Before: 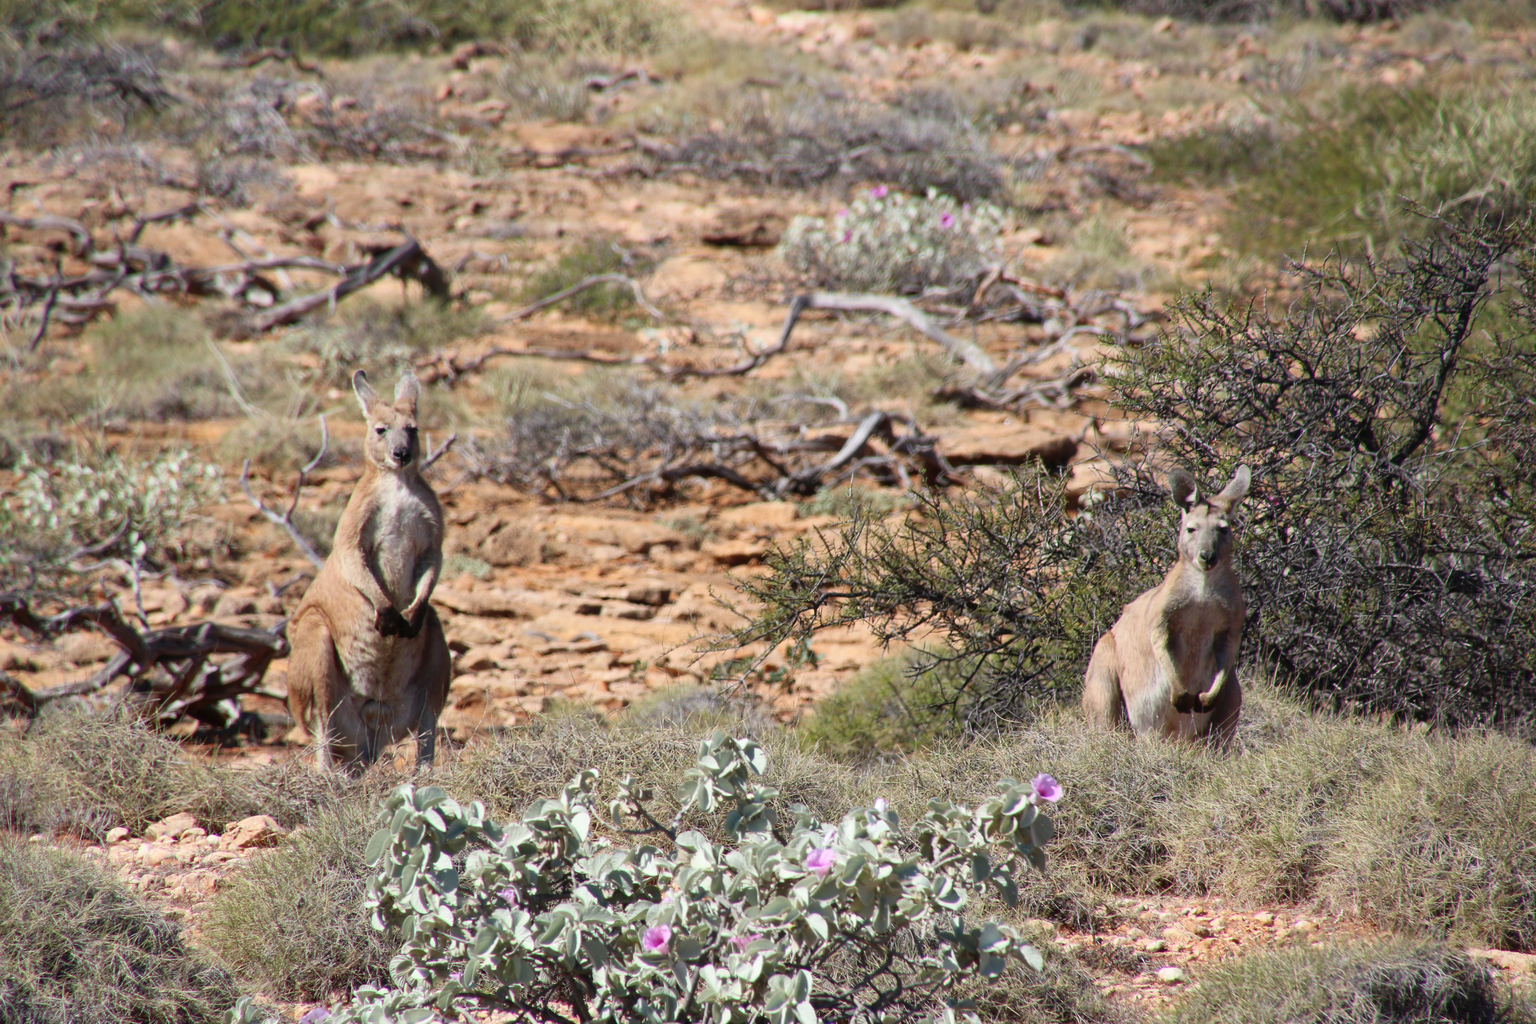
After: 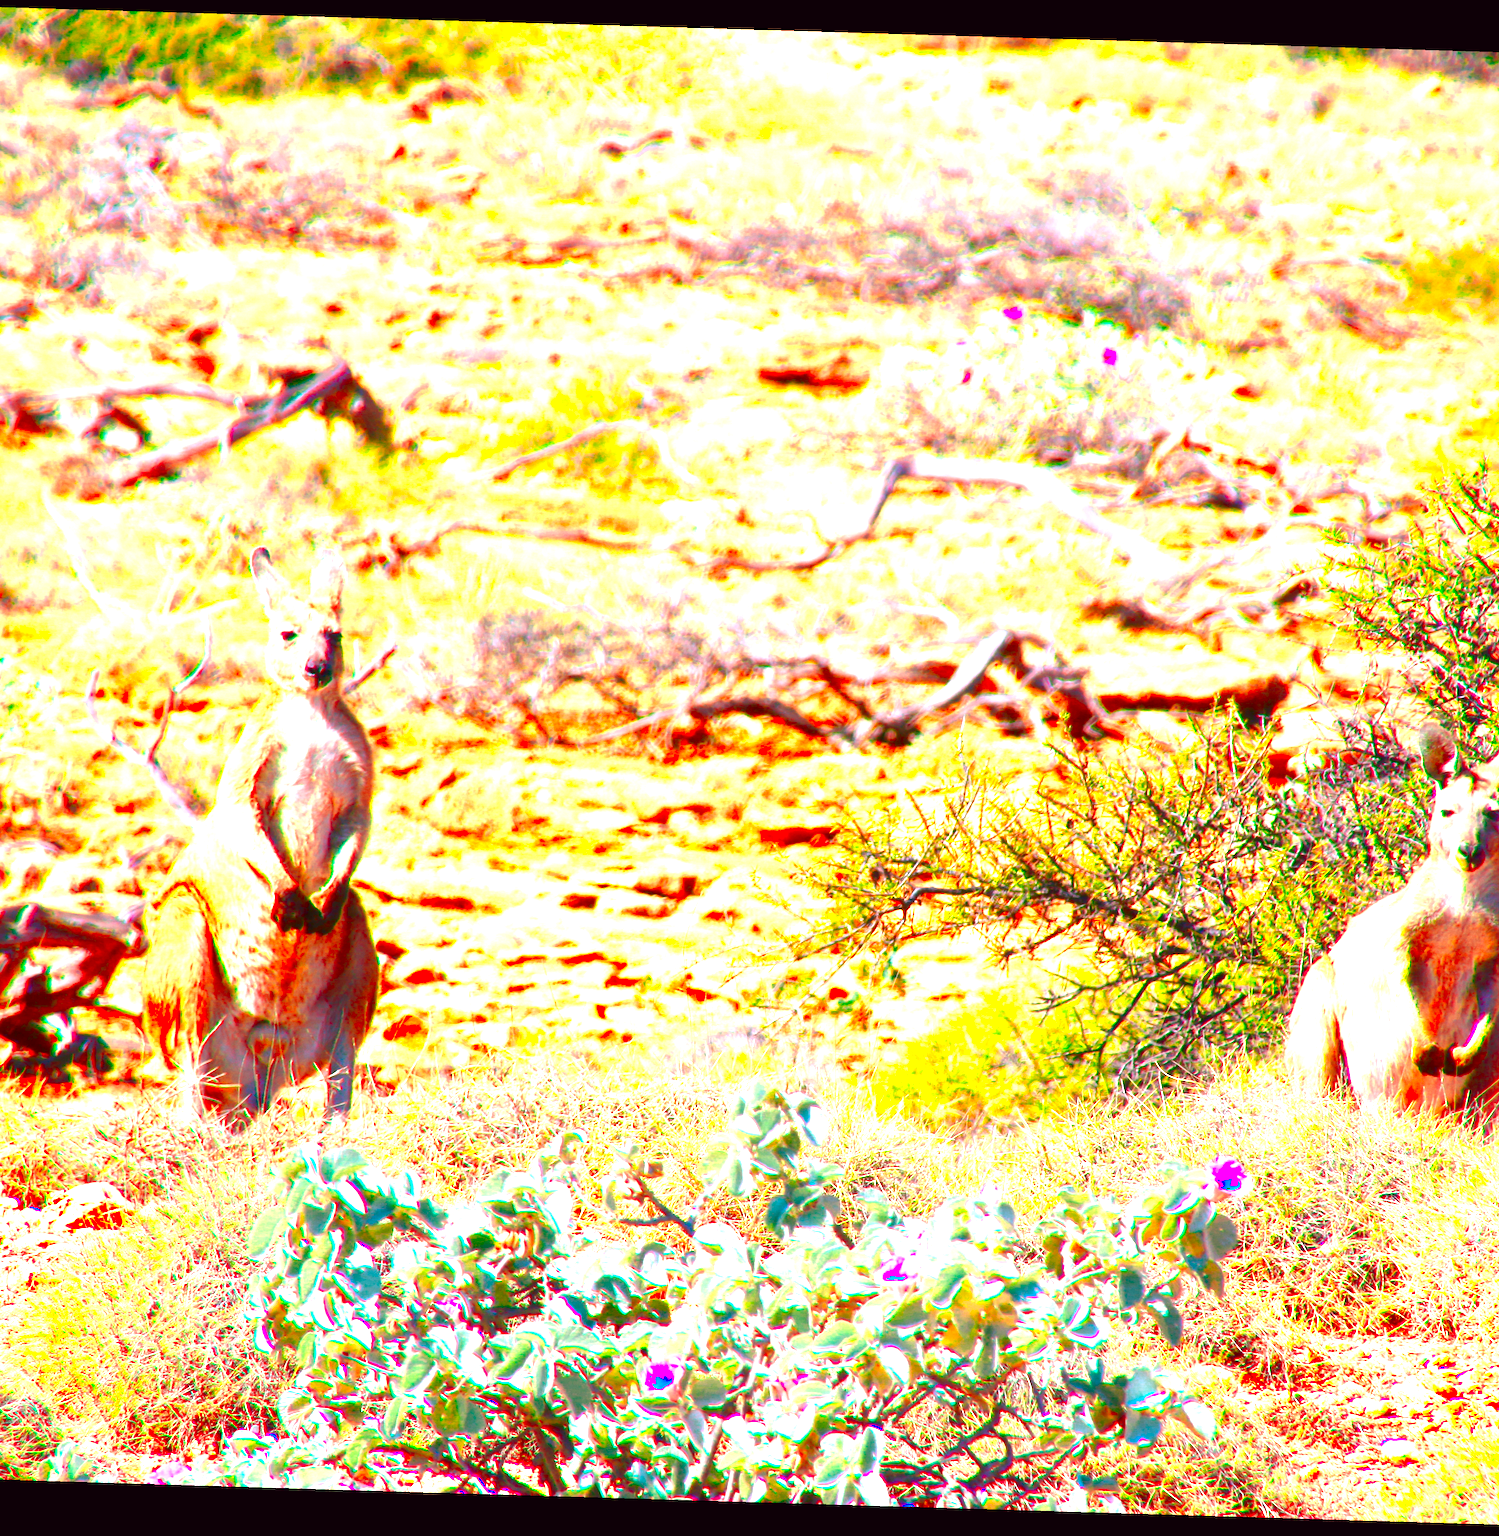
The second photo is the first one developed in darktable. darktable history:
color correction: saturation 3
color balance rgb: shadows lift › chroma 1%, shadows lift › hue 113°, highlights gain › chroma 0.2%, highlights gain › hue 333°, perceptual saturation grading › global saturation 20%, perceptual saturation grading › highlights -25%, perceptual saturation grading › shadows 25%, contrast -10%
rotate and perspective: rotation 1.72°, automatic cropping off
color balance: lift [1, 1.001, 0.999, 1.001], gamma [1, 1.004, 1.007, 0.993], gain [1, 0.991, 0.987, 1.013], contrast 7.5%, contrast fulcrum 10%, output saturation 115%
exposure: black level correction 0, exposure 1.45 EV, compensate exposure bias true, compensate highlight preservation false
color zones: curves: ch0 [(0.018, 0.548) (0.224, 0.64) (0.425, 0.447) (0.675, 0.575) (0.732, 0.579)]; ch1 [(0.066, 0.487) (0.25, 0.5) (0.404, 0.43) (0.75, 0.421) (0.956, 0.421)]; ch2 [(0.044, 0.561) (0.215, 0.465) (0.399, 0.544) (0.465, 0.548) (0.614, 0.447) (0.724, 0.43) (0.882, 0.623) (0.956, 0.632)]
crop and rotate: left 12.648%, right 20.685%
